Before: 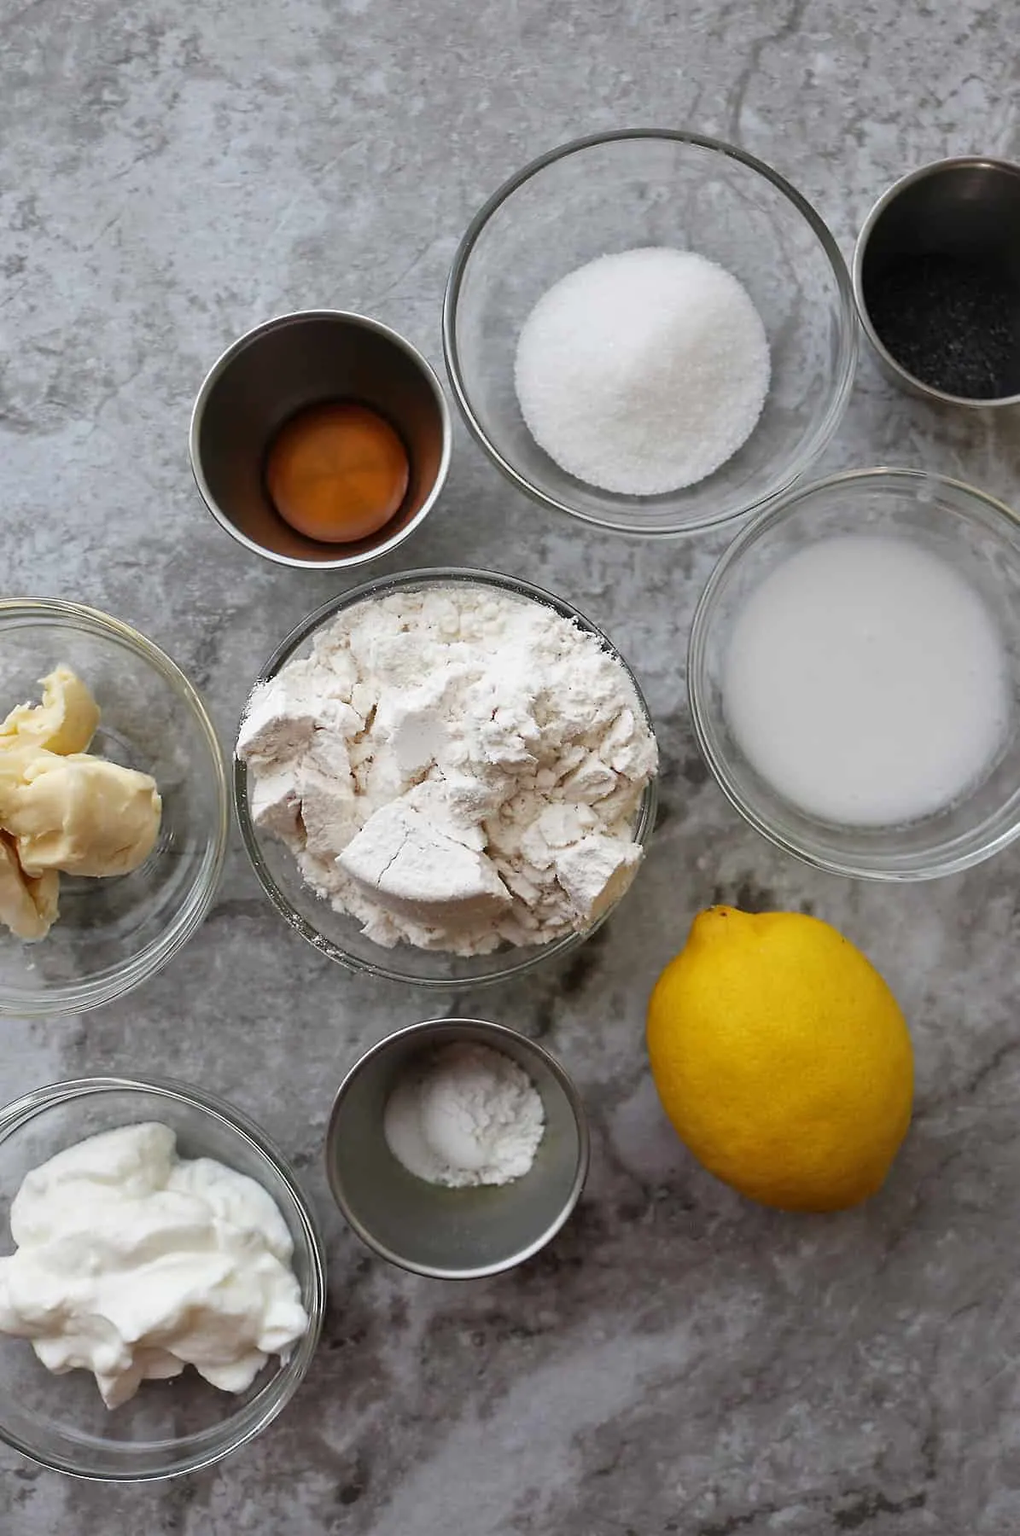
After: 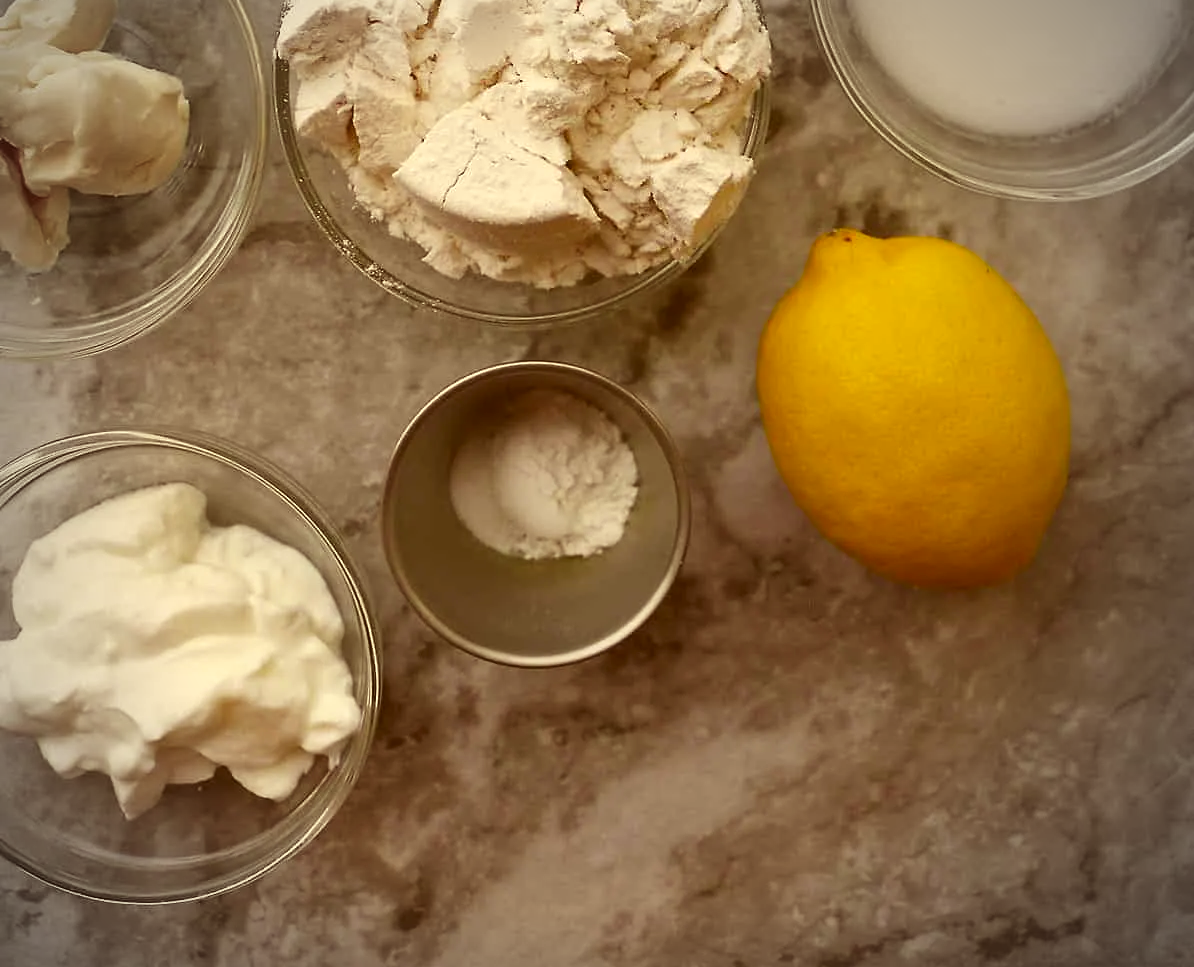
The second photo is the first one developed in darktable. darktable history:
vignetting: fall-off start 71.74%
color correction: highlights a* 1.12, highlights b* 24.26, shadows a* 15.58, shadows b* 24.26
exposure: black level correction -0.008, exposure 0.067 EV, compensate highlight preservation false
crop and rotate: top 46.237%
